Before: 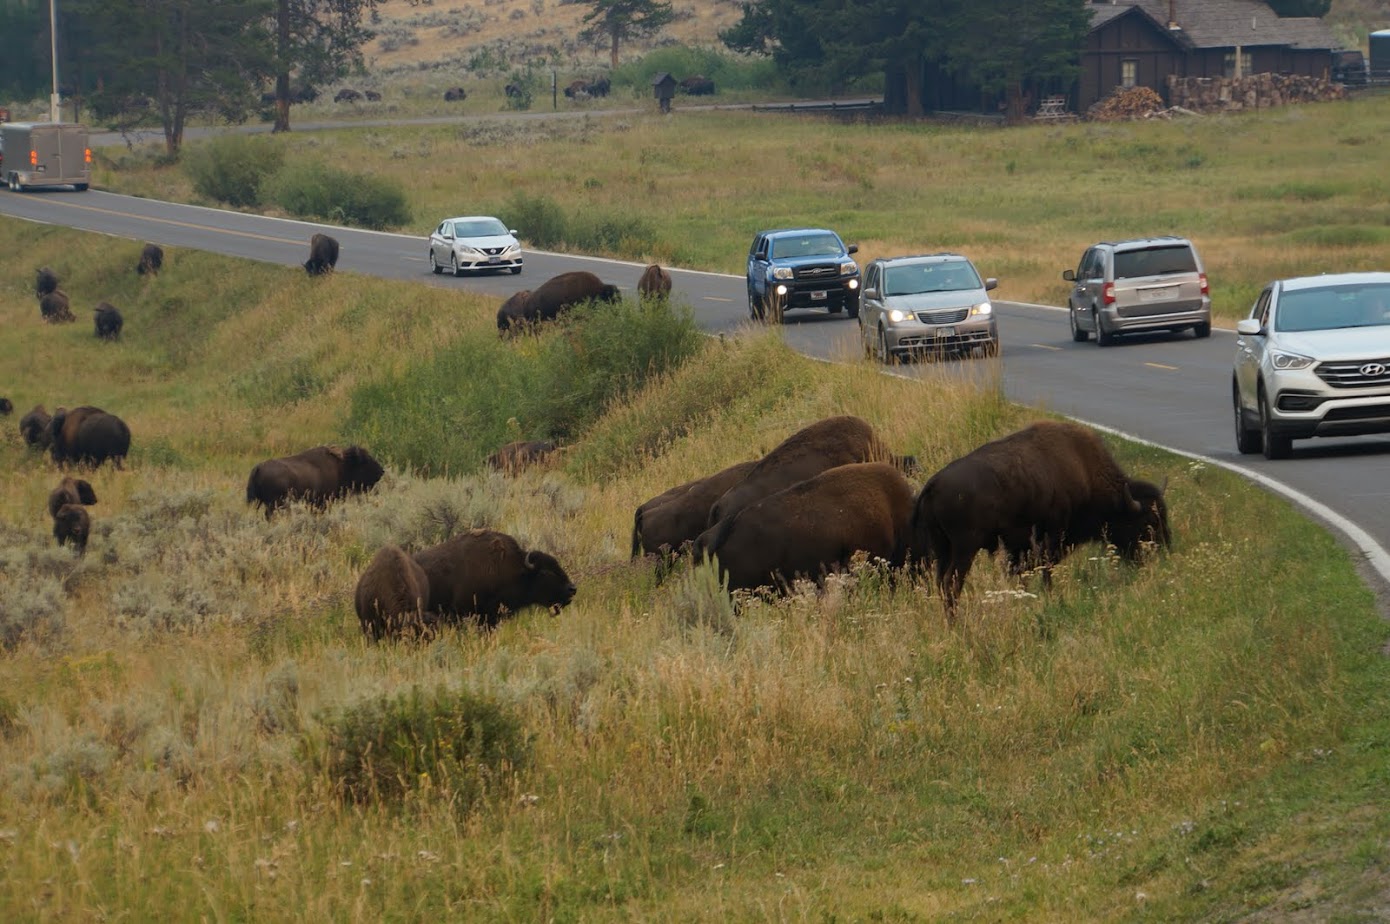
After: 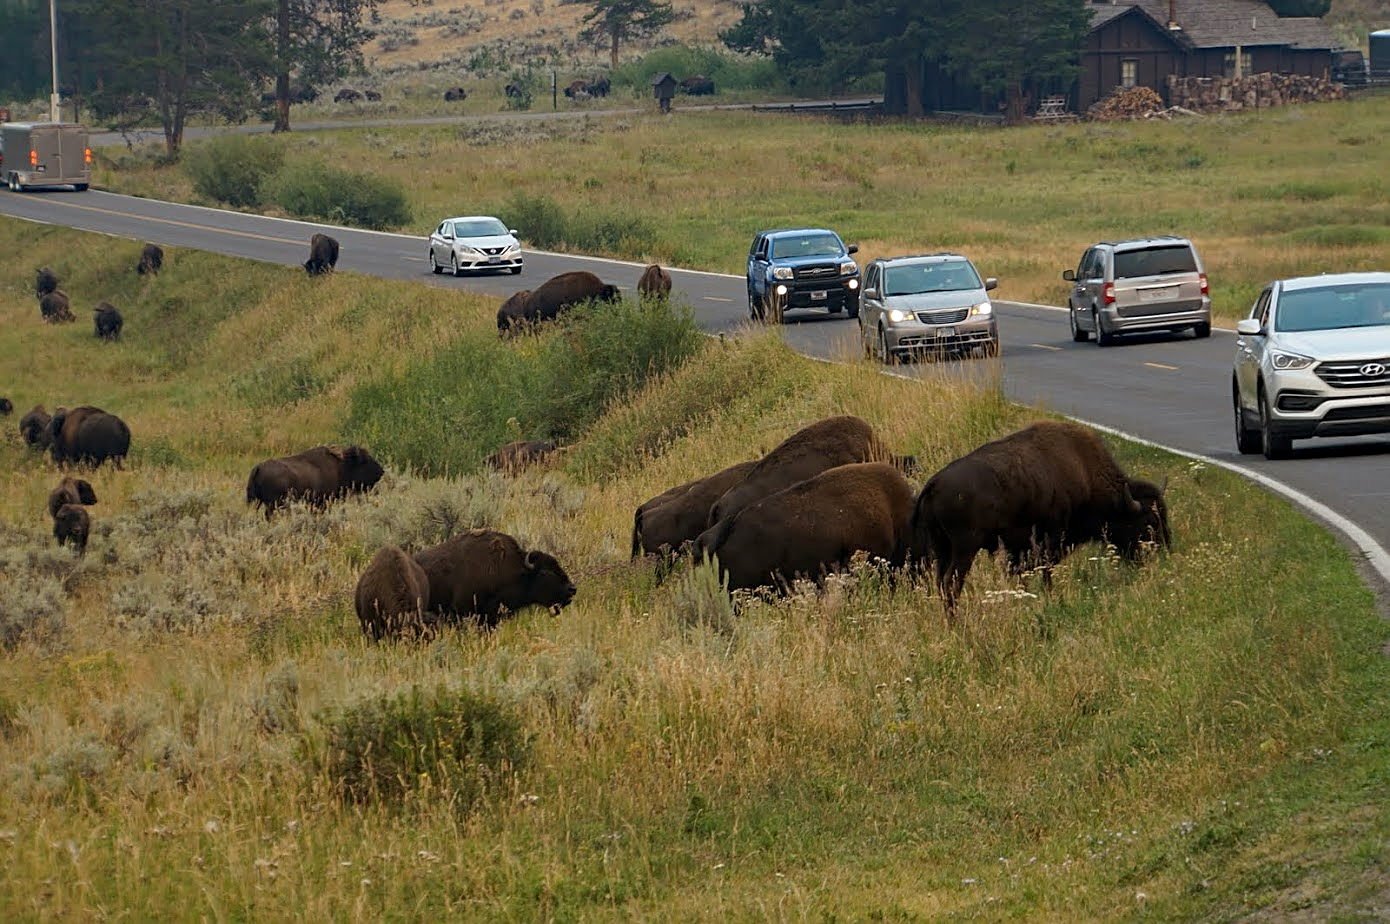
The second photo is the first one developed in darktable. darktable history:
sharpen: on, module defaults
haze removal: compatibility mode true, adaptive false
local contrast: highlights 104%, shadows 102%, detail 119%, midtone range 0.2
